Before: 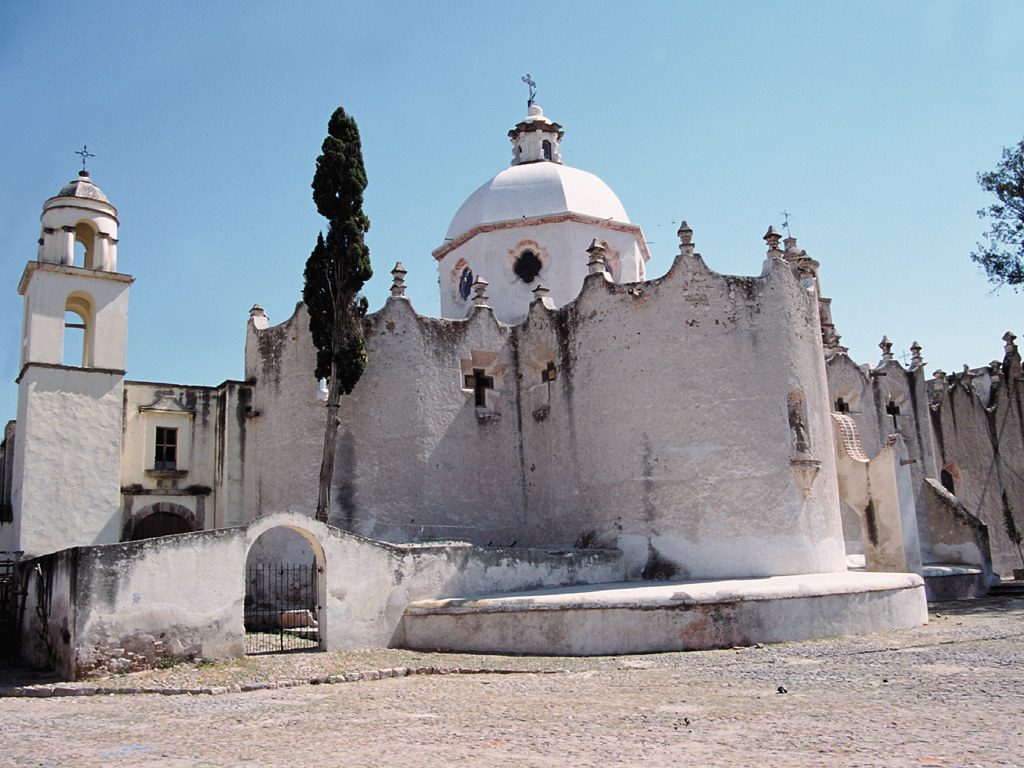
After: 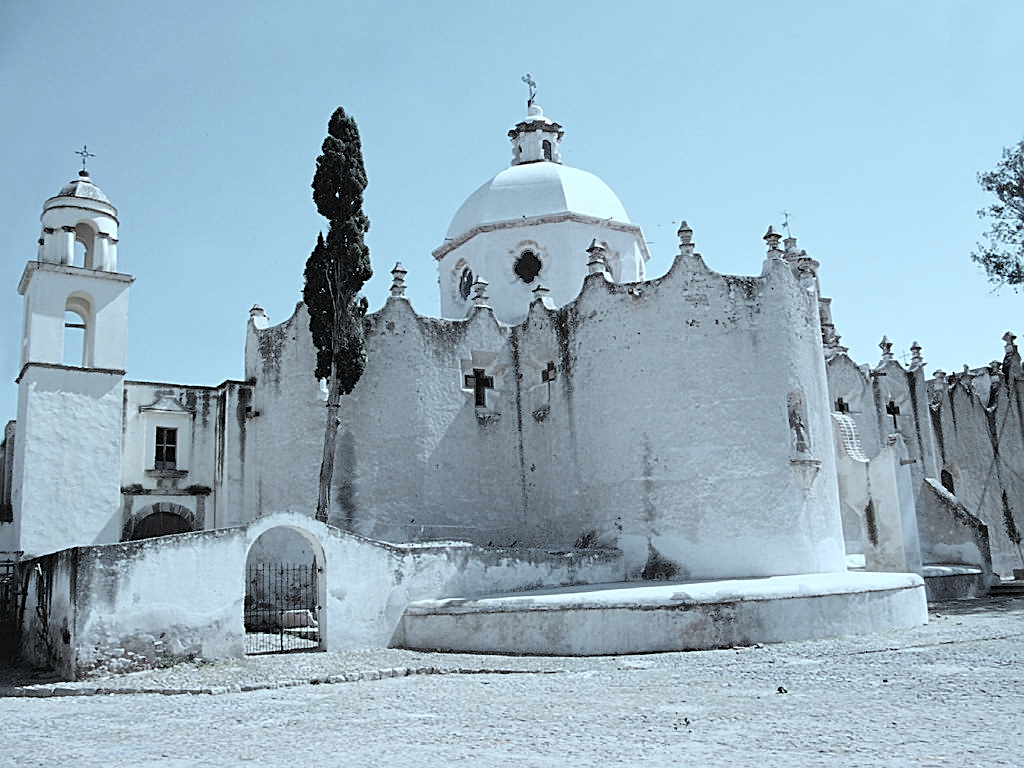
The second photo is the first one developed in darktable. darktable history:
contrast brightness saturation: brightness 0.18, saturation -0.5
sharpen: on, module defaults
color correction: highlights a* -12.64, highlights b* -18.1, saturation 0.7
